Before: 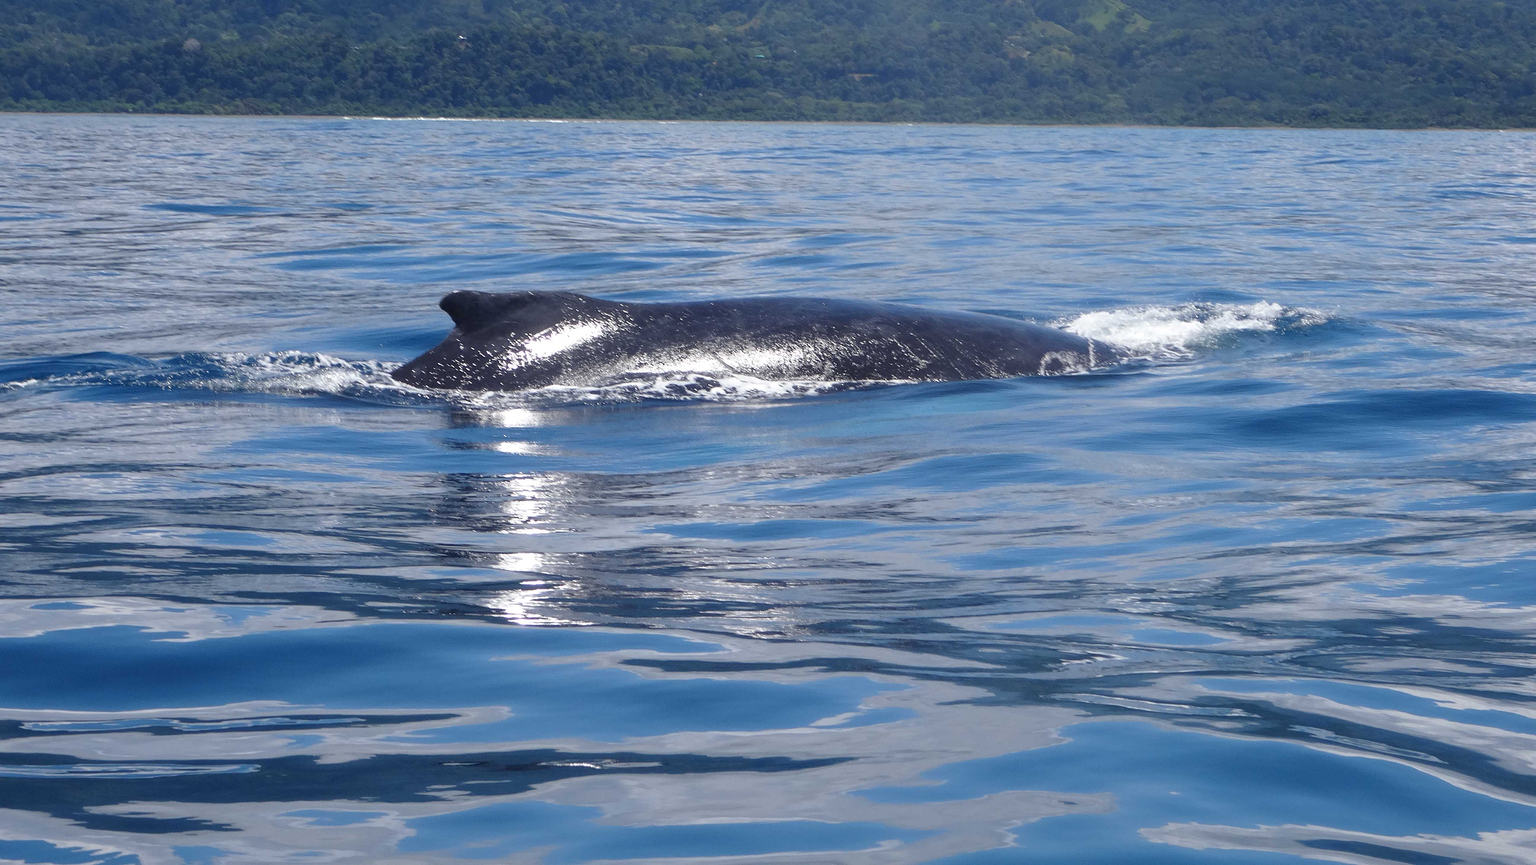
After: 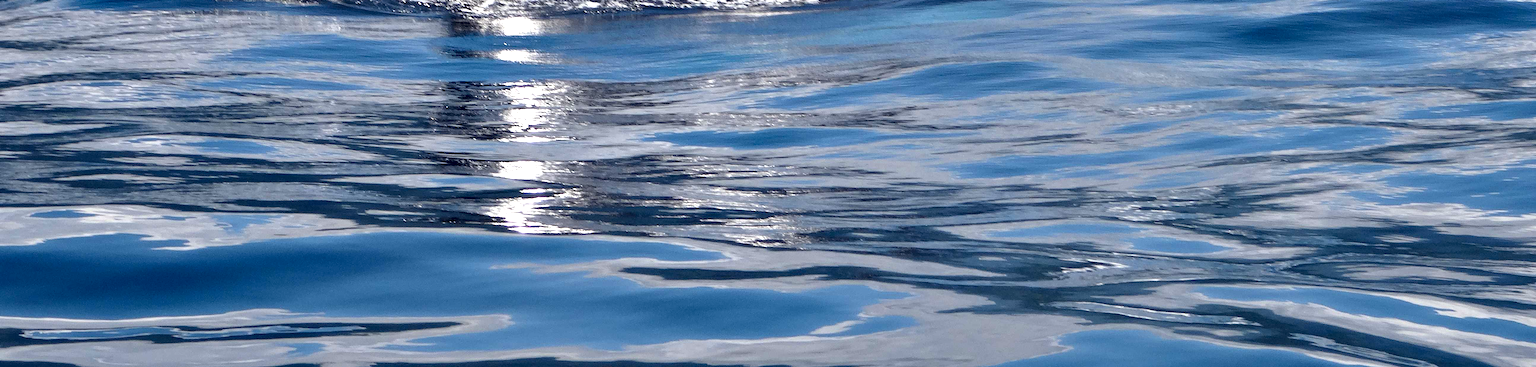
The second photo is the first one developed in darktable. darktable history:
crop: top 45.37%, bottom 12.126%
shadows and highlights: shadows 61.89, white point adjustment 0.39, highlights -34.23, compress 84.1%
contrast equalizer: octaves 7, y [[0.6 ×6], [0.55 ×6], [0 ×6], [0 ×6], [0 ×6]]
